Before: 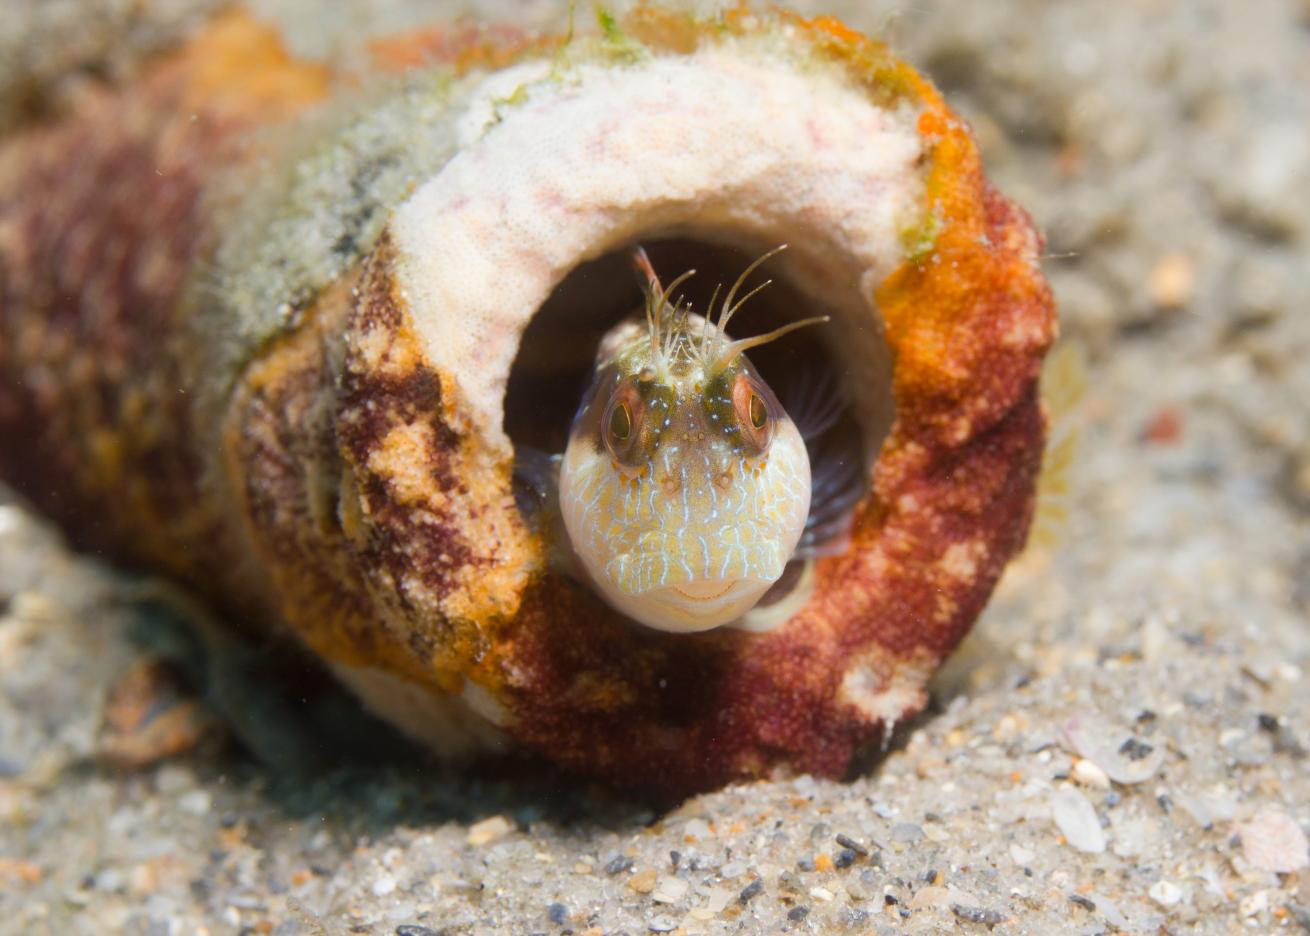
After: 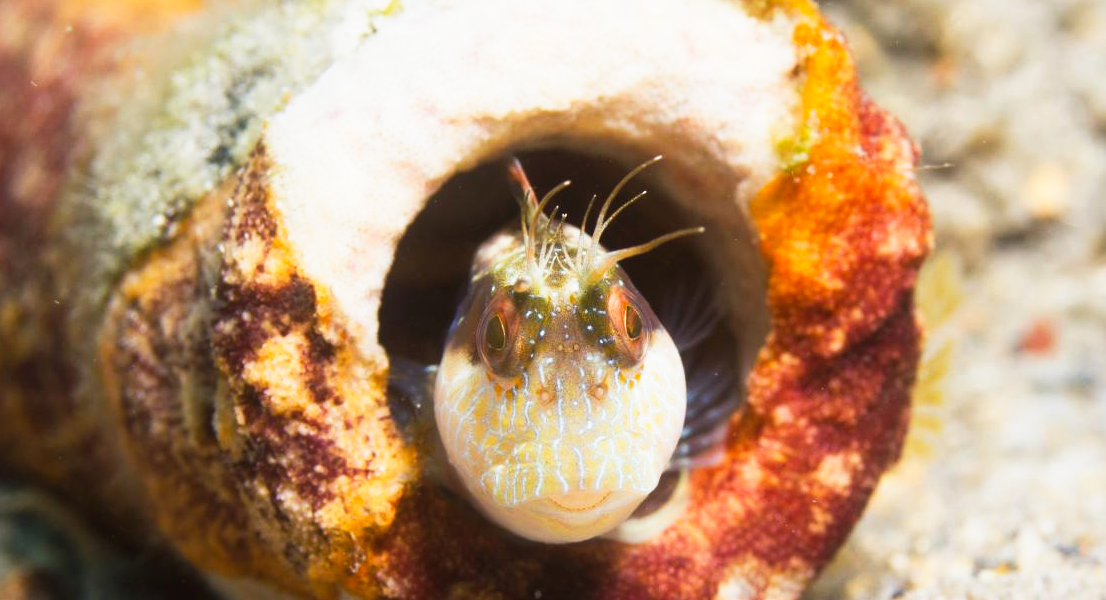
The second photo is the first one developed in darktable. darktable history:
crop and rotate: left 9.649%, top 9.52%, right 5.864%, bottom 26.325%
sharpen: radius 5.287, amount 0.316, threshold 26.406
tone curve: curves: ch0 [(0, 0) (0.003, 0.038) (0.011, 0.035) (0.025, 0.03) (0.044, 0.044) (0.069, 0.062) (0.1, 0.087) (0.136, 0.114) (0.177, 0.15) (0.224, 0.193) (0.277, 0.242) (0.335, 0.299) (0.399, 0.361) (0.468, 0.437) (0.543, 0.521) (0.623, 0.614) (0.709, 0.717) (0.801, 0.817) (0.898, 0.913) (1, 1)], preserve colors none
base curve: curves: ch0 [(0, 0) (0.579, 0.807) (1, 1)], preserve colors none
